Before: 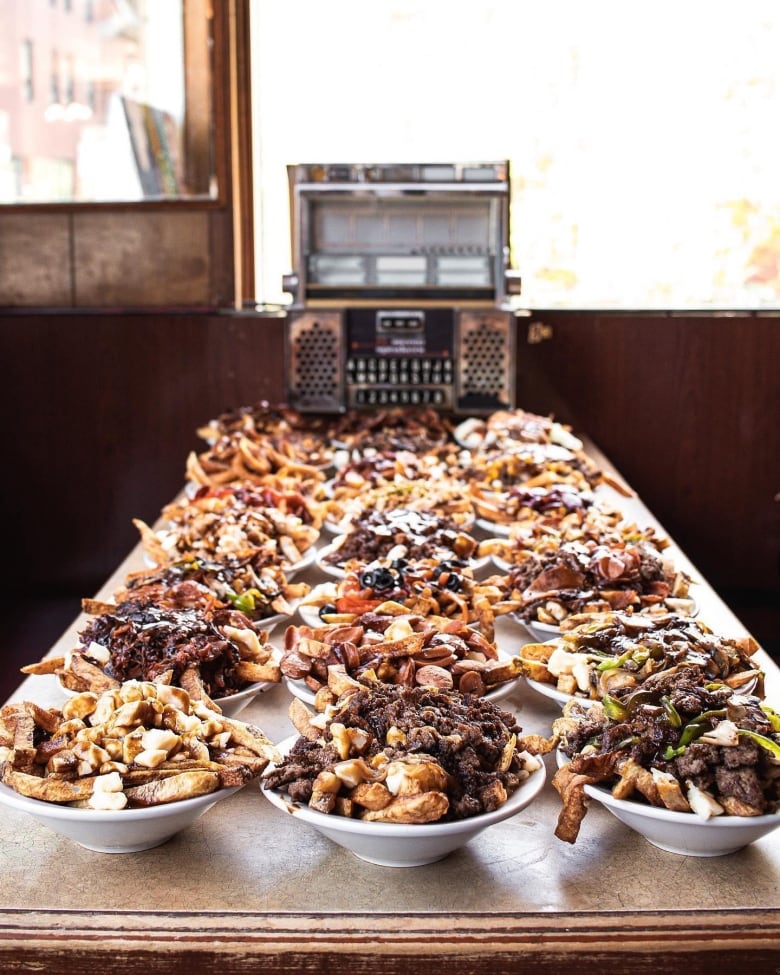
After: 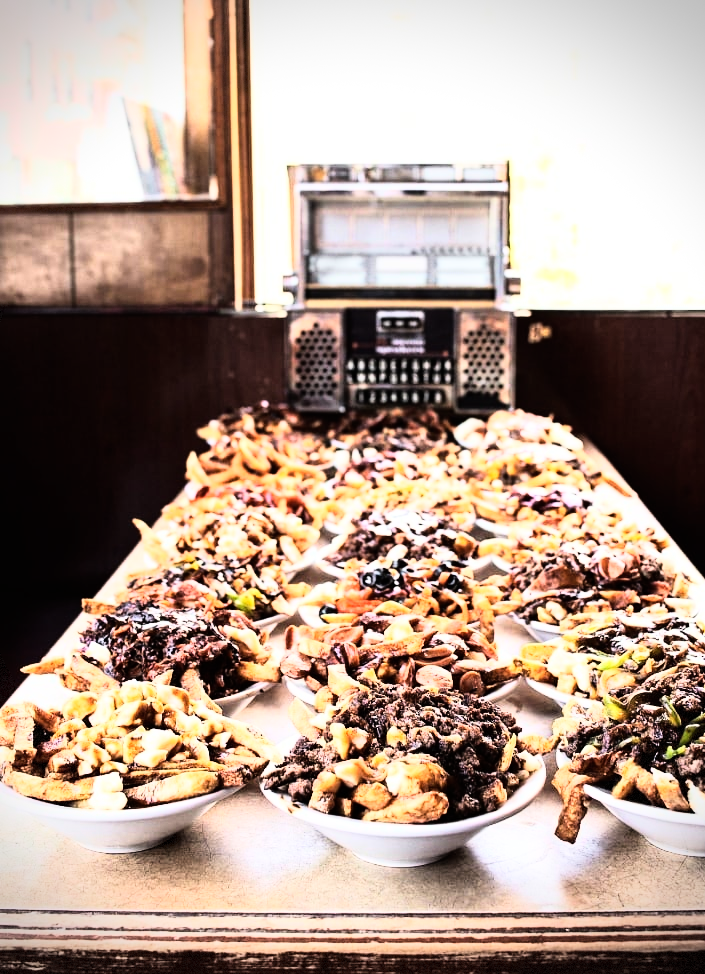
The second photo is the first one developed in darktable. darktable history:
vignetting: dithering 8-bit output, unbound false
crop: right 9.509%, bottom 0.031%
rgb curve: curves: ch0 [(0, 0) (0.21, 0.15) (0.24, 0.21) (0.5, 0.75) (0.75, 0.96) (0.89, 0.99) (1, 1)]; ch1 [(0, 0.02) (0.21, 0.13) (0.25, 0.2) (0.5, 0.67) (0.75, 0.9) (0.89, 0.97) (1, 1)]; ch2 [(0, 0.02) (0.21, 0.13) (0.25, 0.2) (0.5, 0.67) (0.75, 0.9) (0.89, 0.97) (1, 1)], compensate middle gray true
